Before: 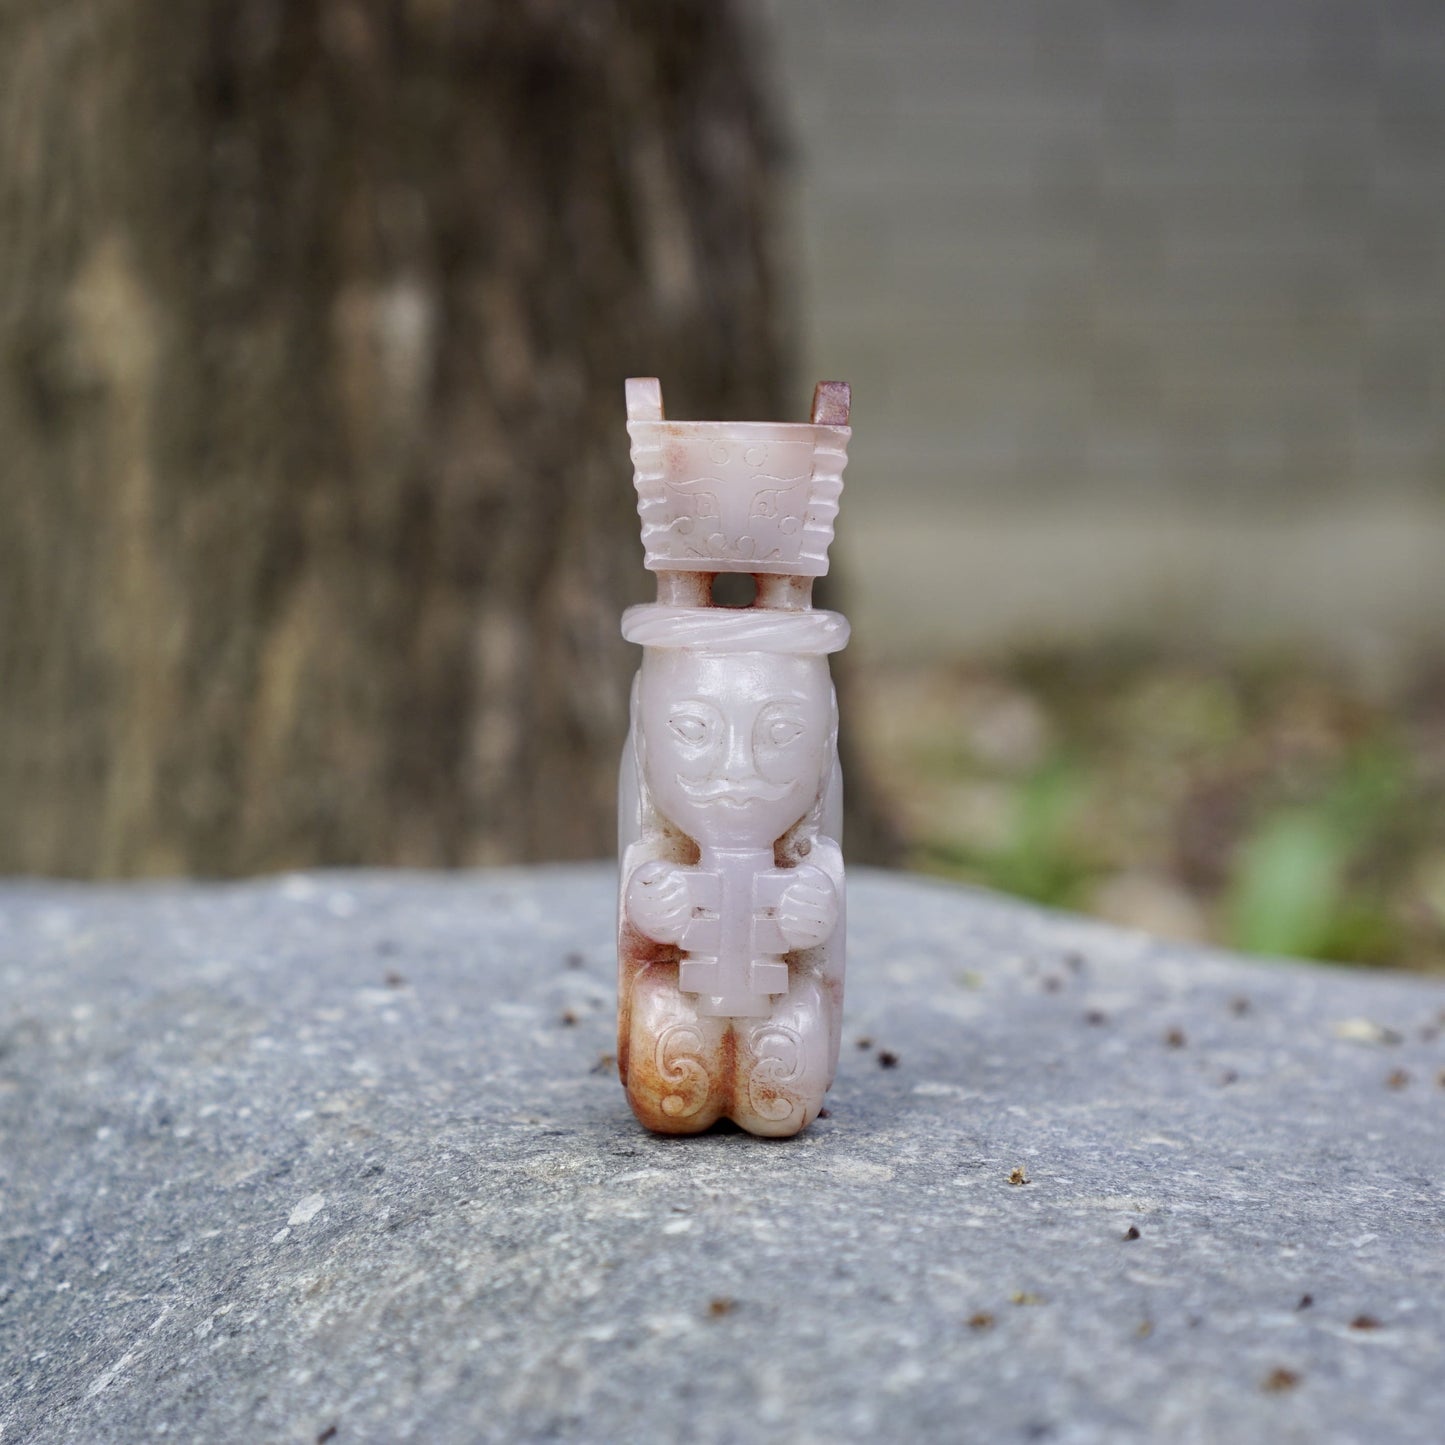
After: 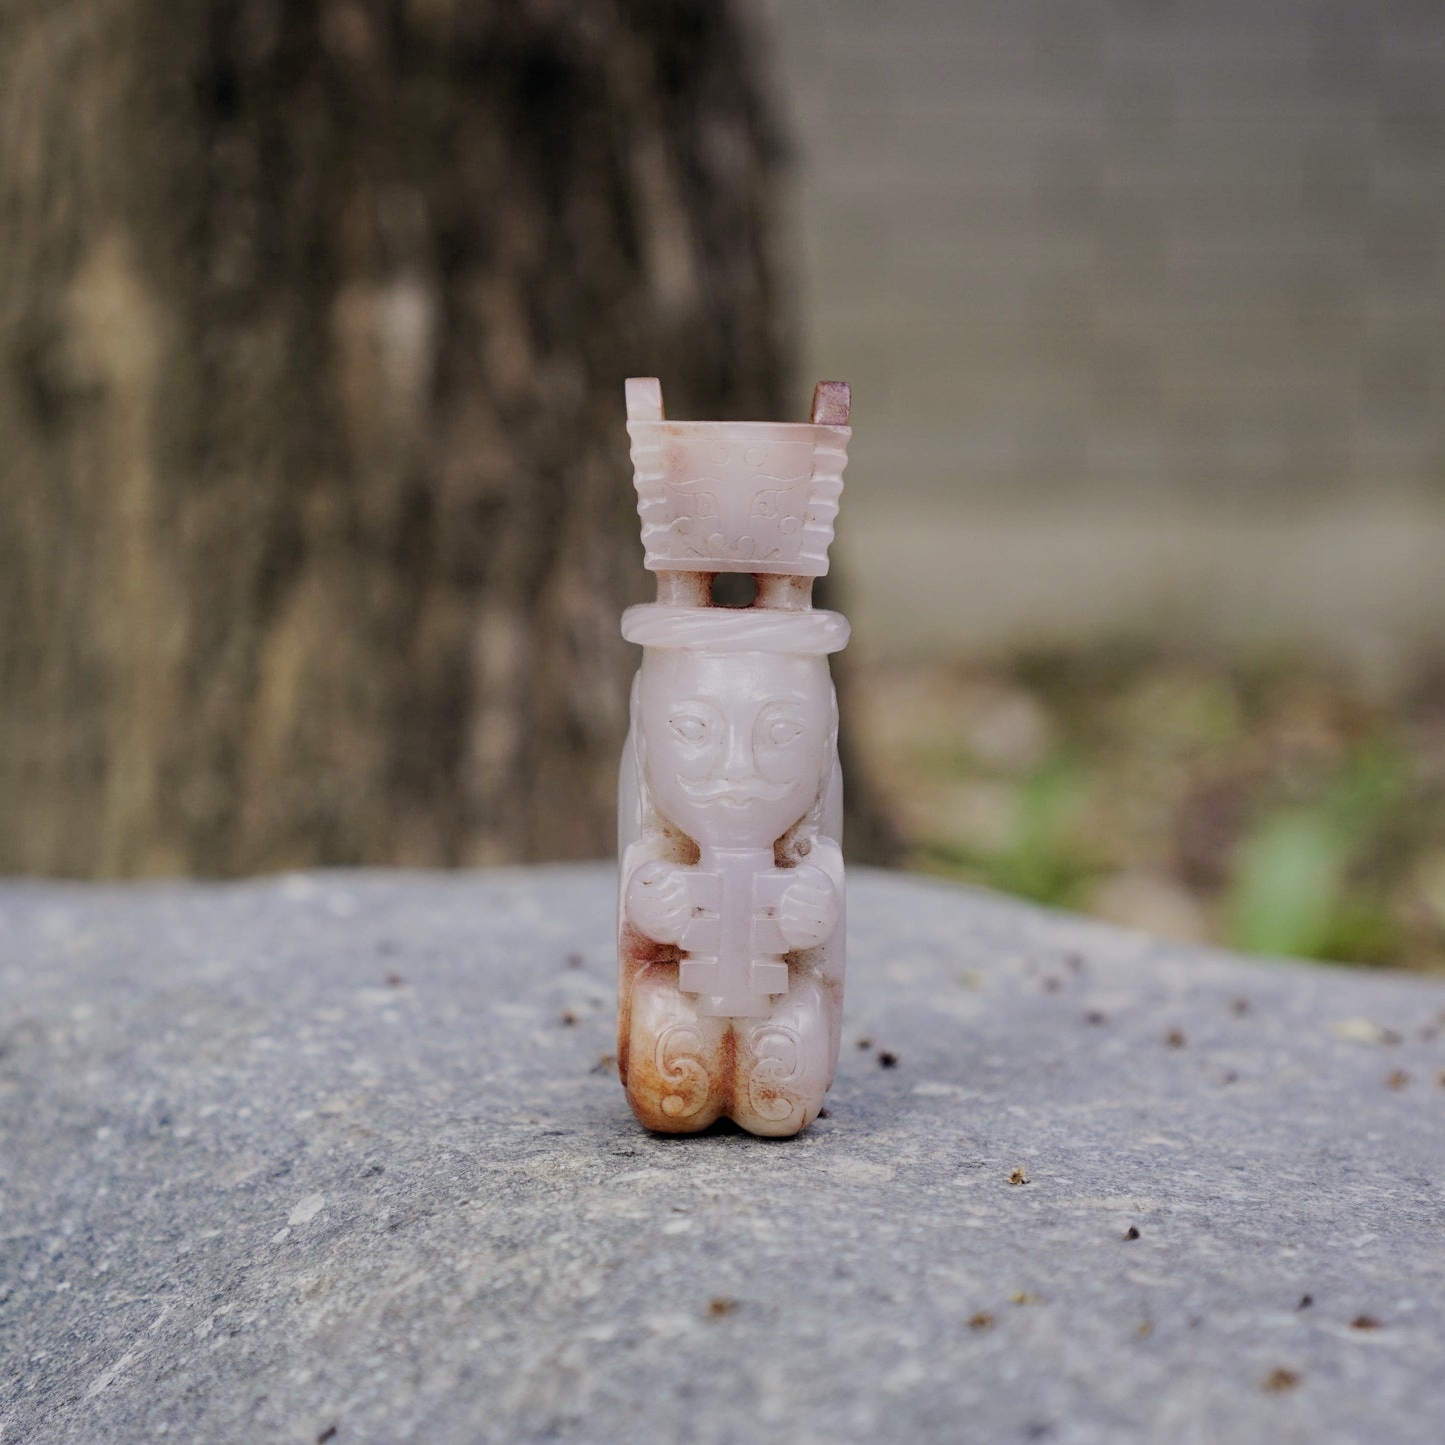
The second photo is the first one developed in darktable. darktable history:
filmic rgb: black relative exposure -7.65 EV, white relative exposure 4.56 EV, hardness 3.61
color balance: lift [1, 0.998, 1.001, 1.002], gamma [1, 1.02, 1, 0.98], gain [1, 1.02, 1.003, 0.98]
